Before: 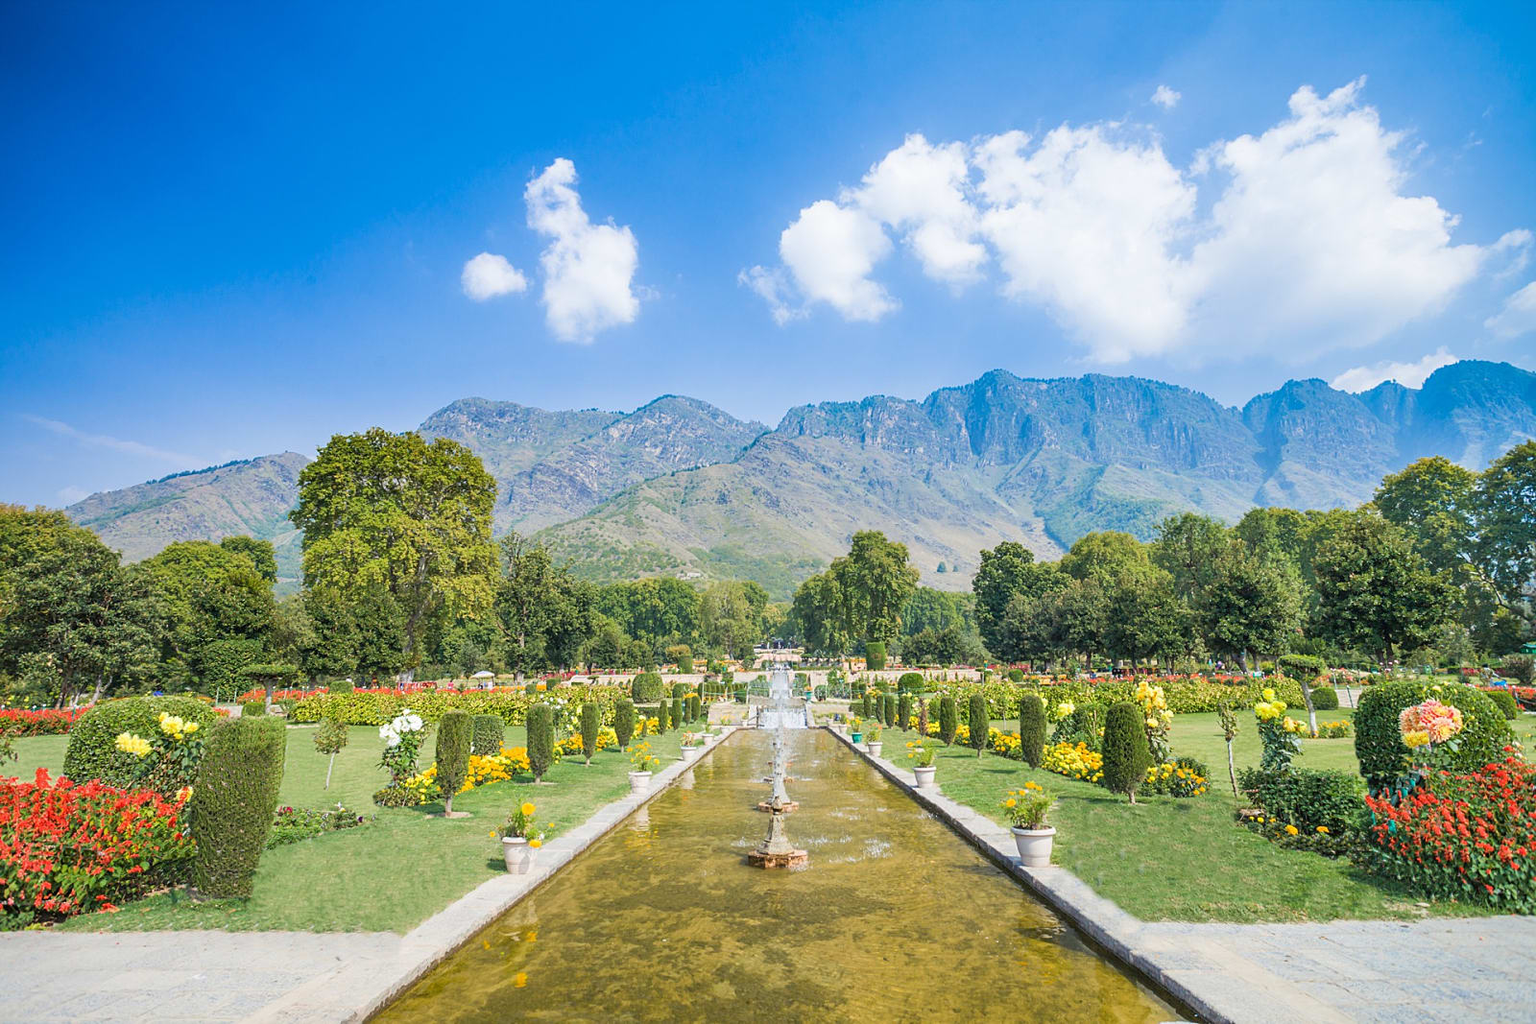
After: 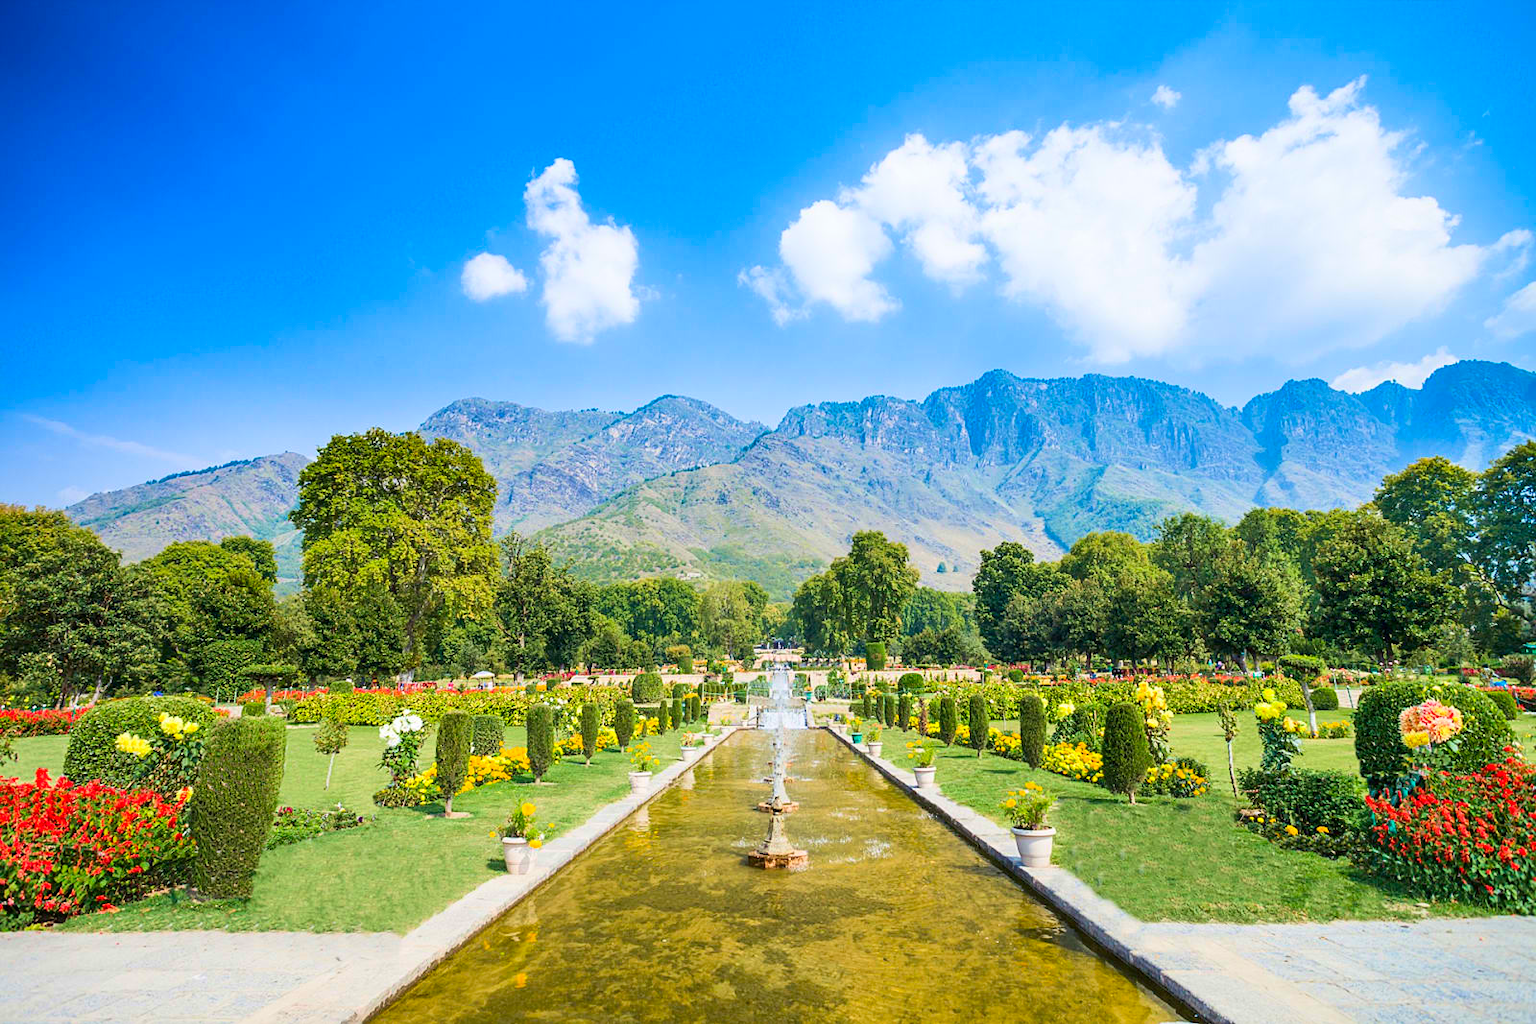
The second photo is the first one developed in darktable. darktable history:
velvia: strength 17.23%
exposure: black level correction 0.002, compensate highlight preservation false
contrast brightness saturation: contrast 0.162, saturation 0.326
